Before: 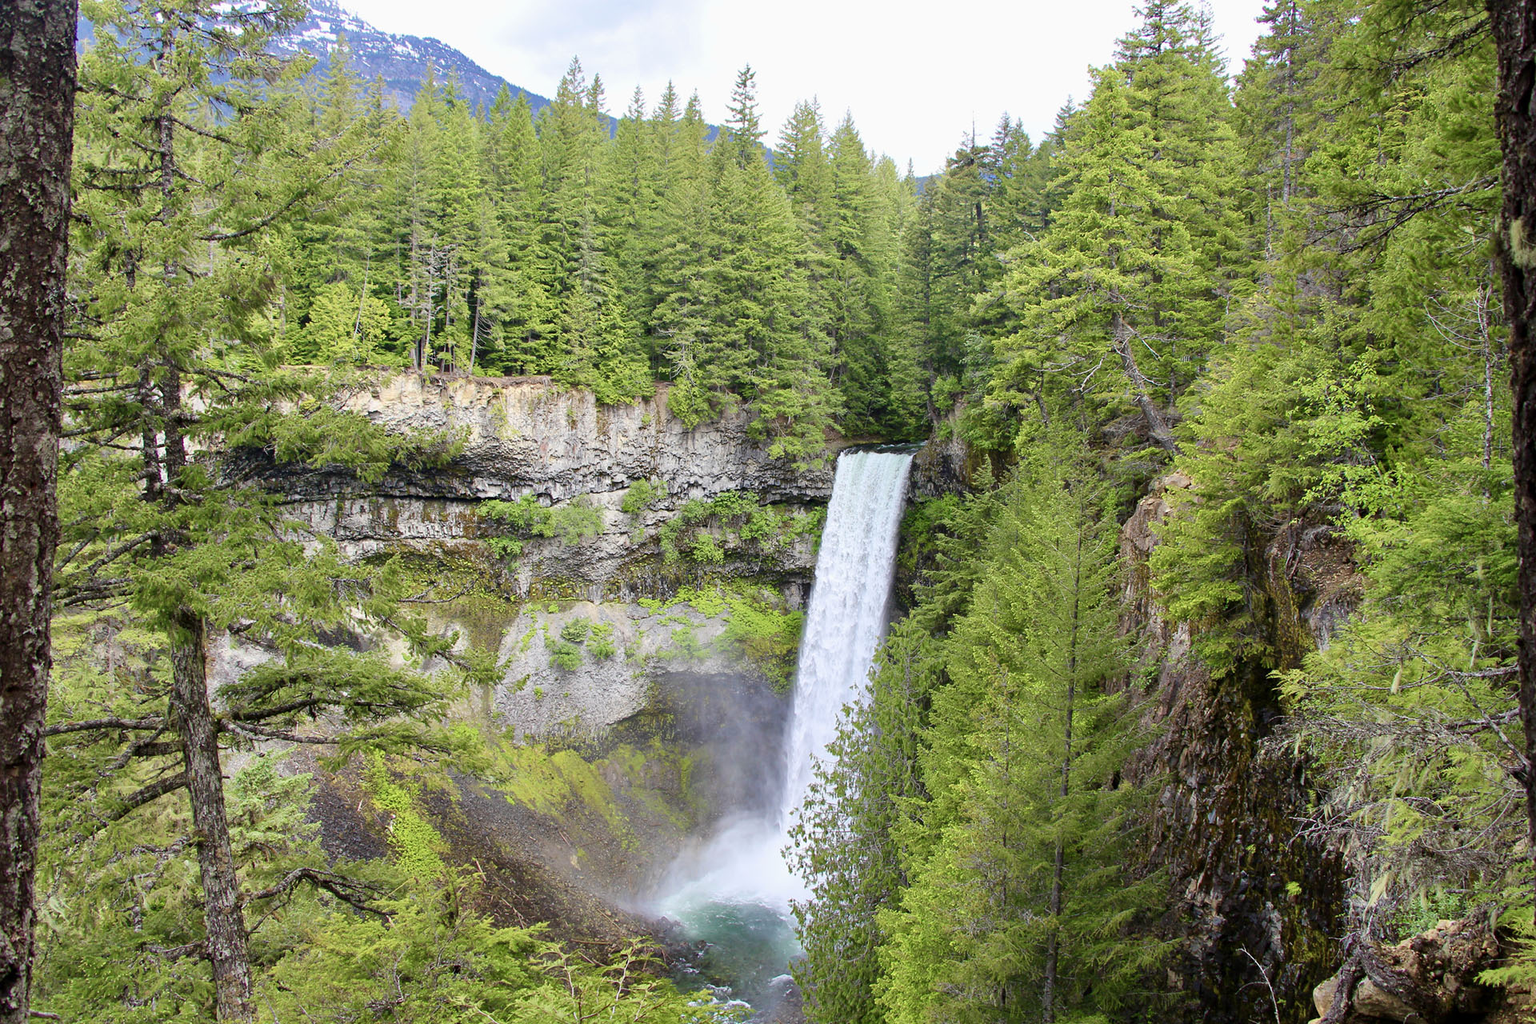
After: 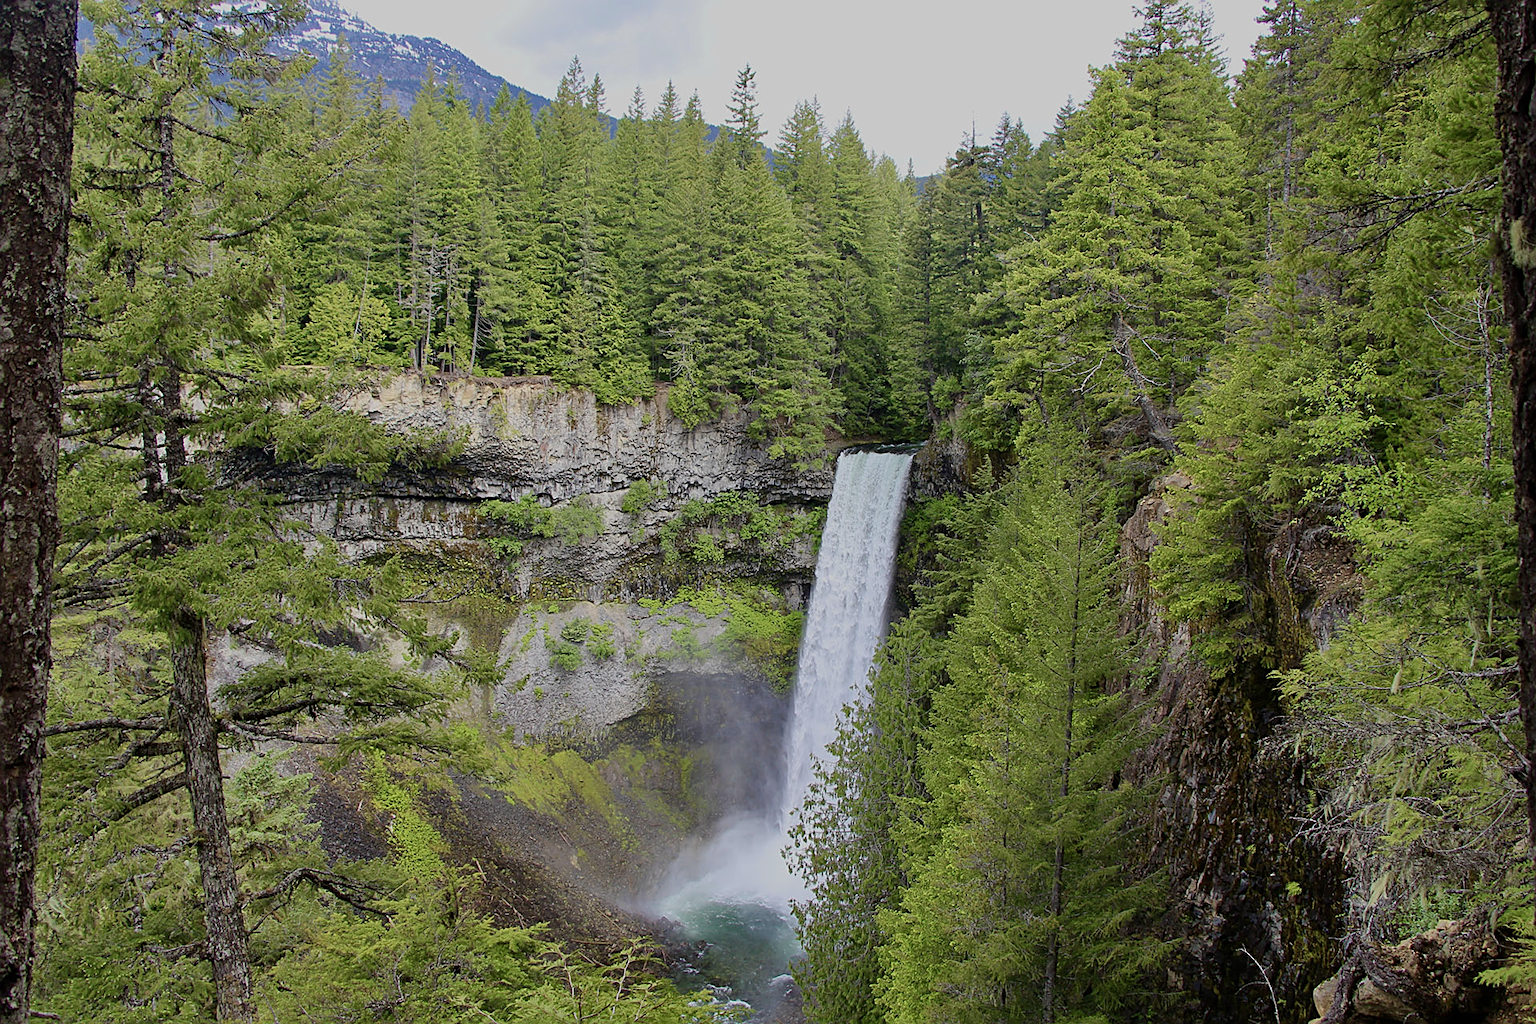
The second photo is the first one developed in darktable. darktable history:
sharpen: on, module defaults
exposure: black level correction 0, exposure -0.721 EV, compensate highlight preservation false
